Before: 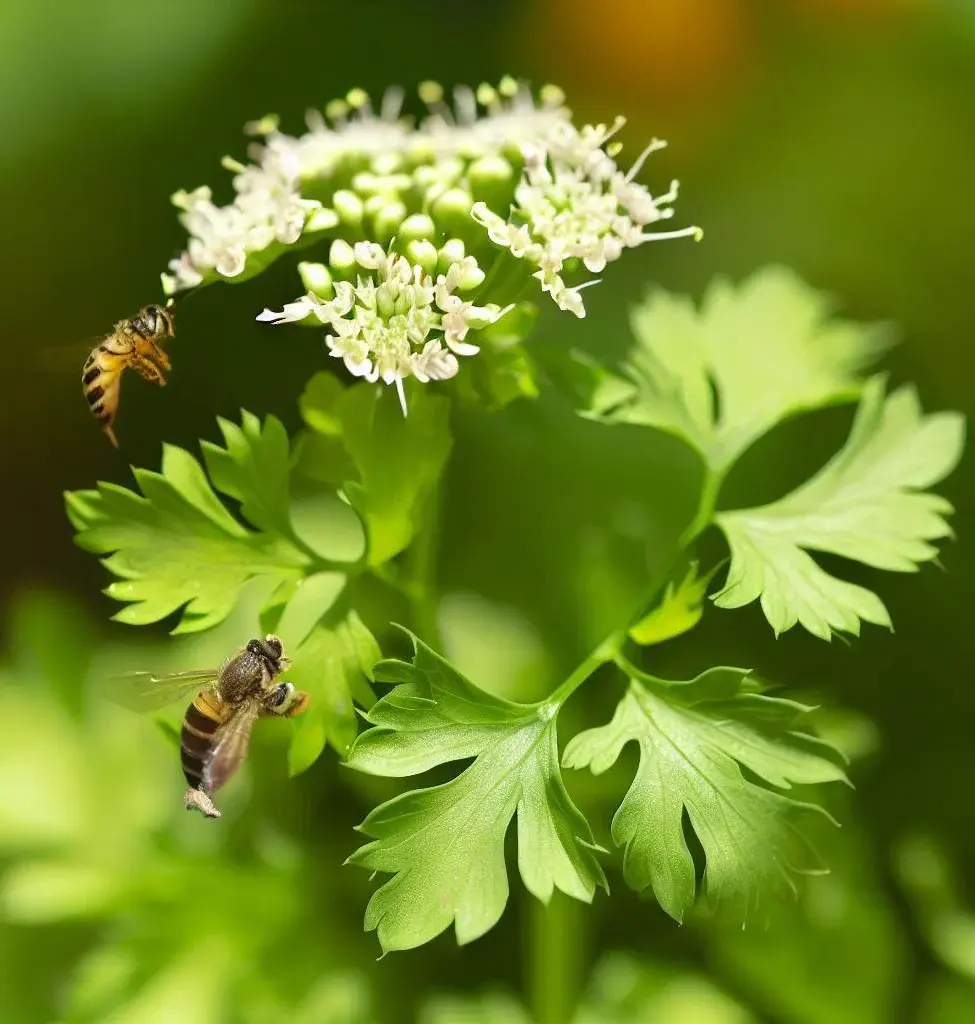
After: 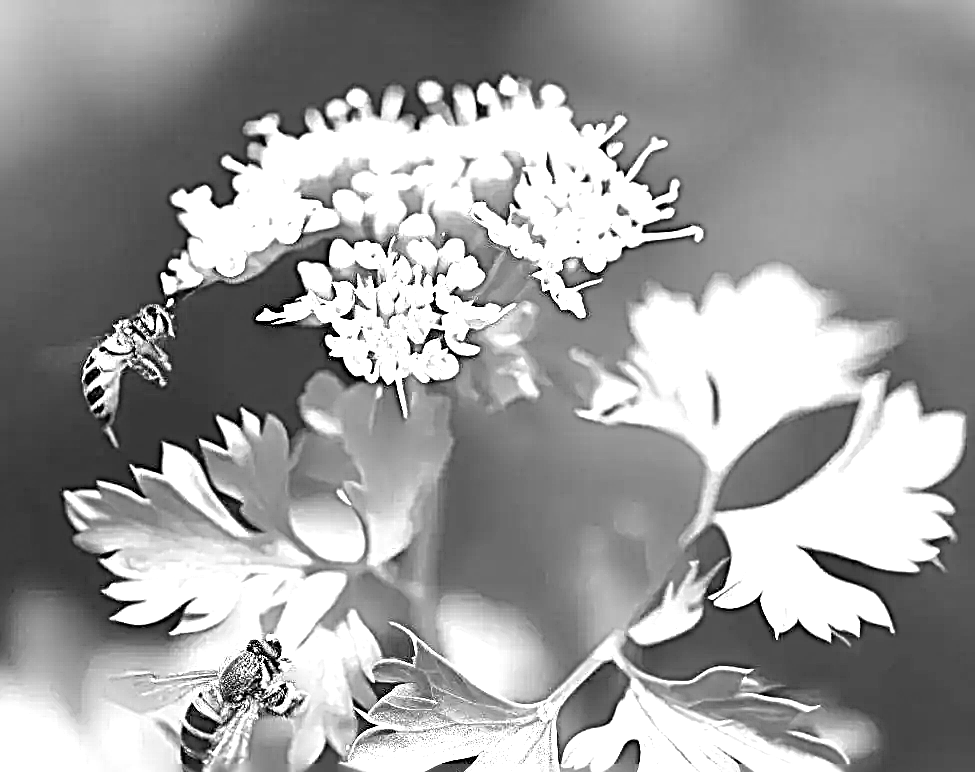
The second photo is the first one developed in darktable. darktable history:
crop: bottom 24.59%
sharpen: radius 3.165, amount 1.746
exposure: black level correction 0, exposure 1.368 EV, compensate highlight preservation false
color calibration: output gray [0.22, 0.42, 0.37, 0], illuminant custom, x 0.262, y 0.519, temperature 7052.59 K
